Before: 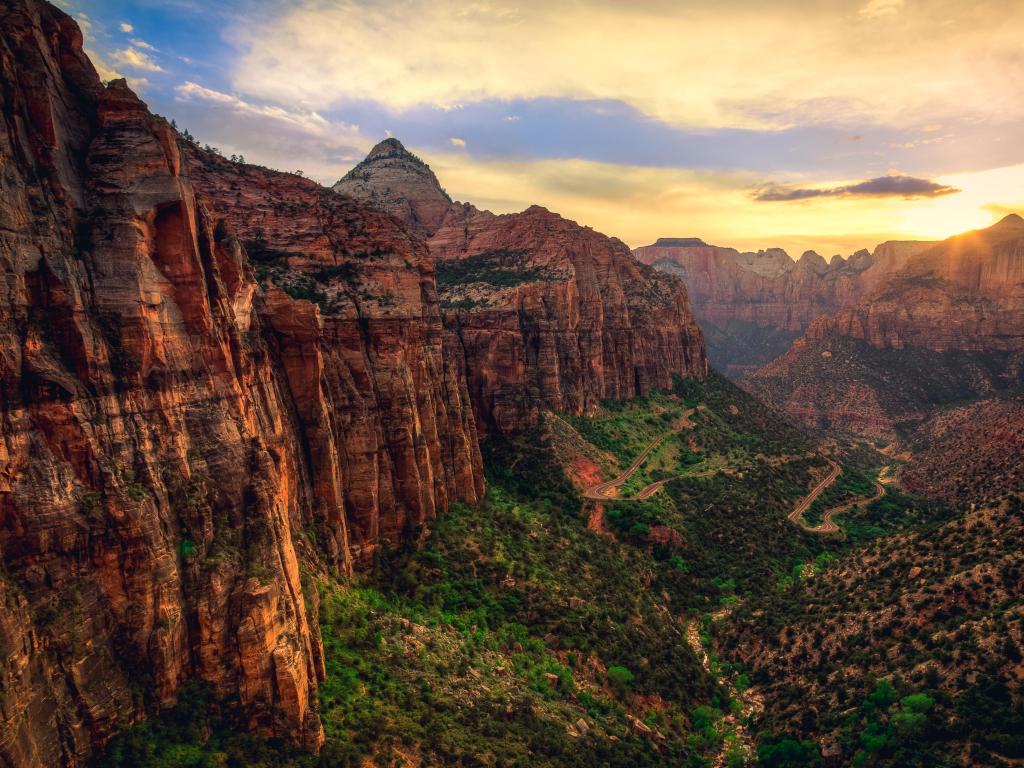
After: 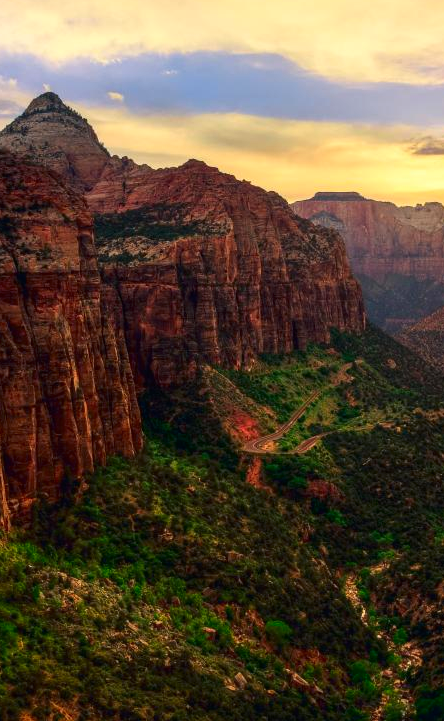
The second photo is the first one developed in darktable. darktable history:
contrast brightness saturation: contrast 0.129, brightness -0.062, saturation 0.155
crop: left 33.494%, top 6.07%, right 23.131%
